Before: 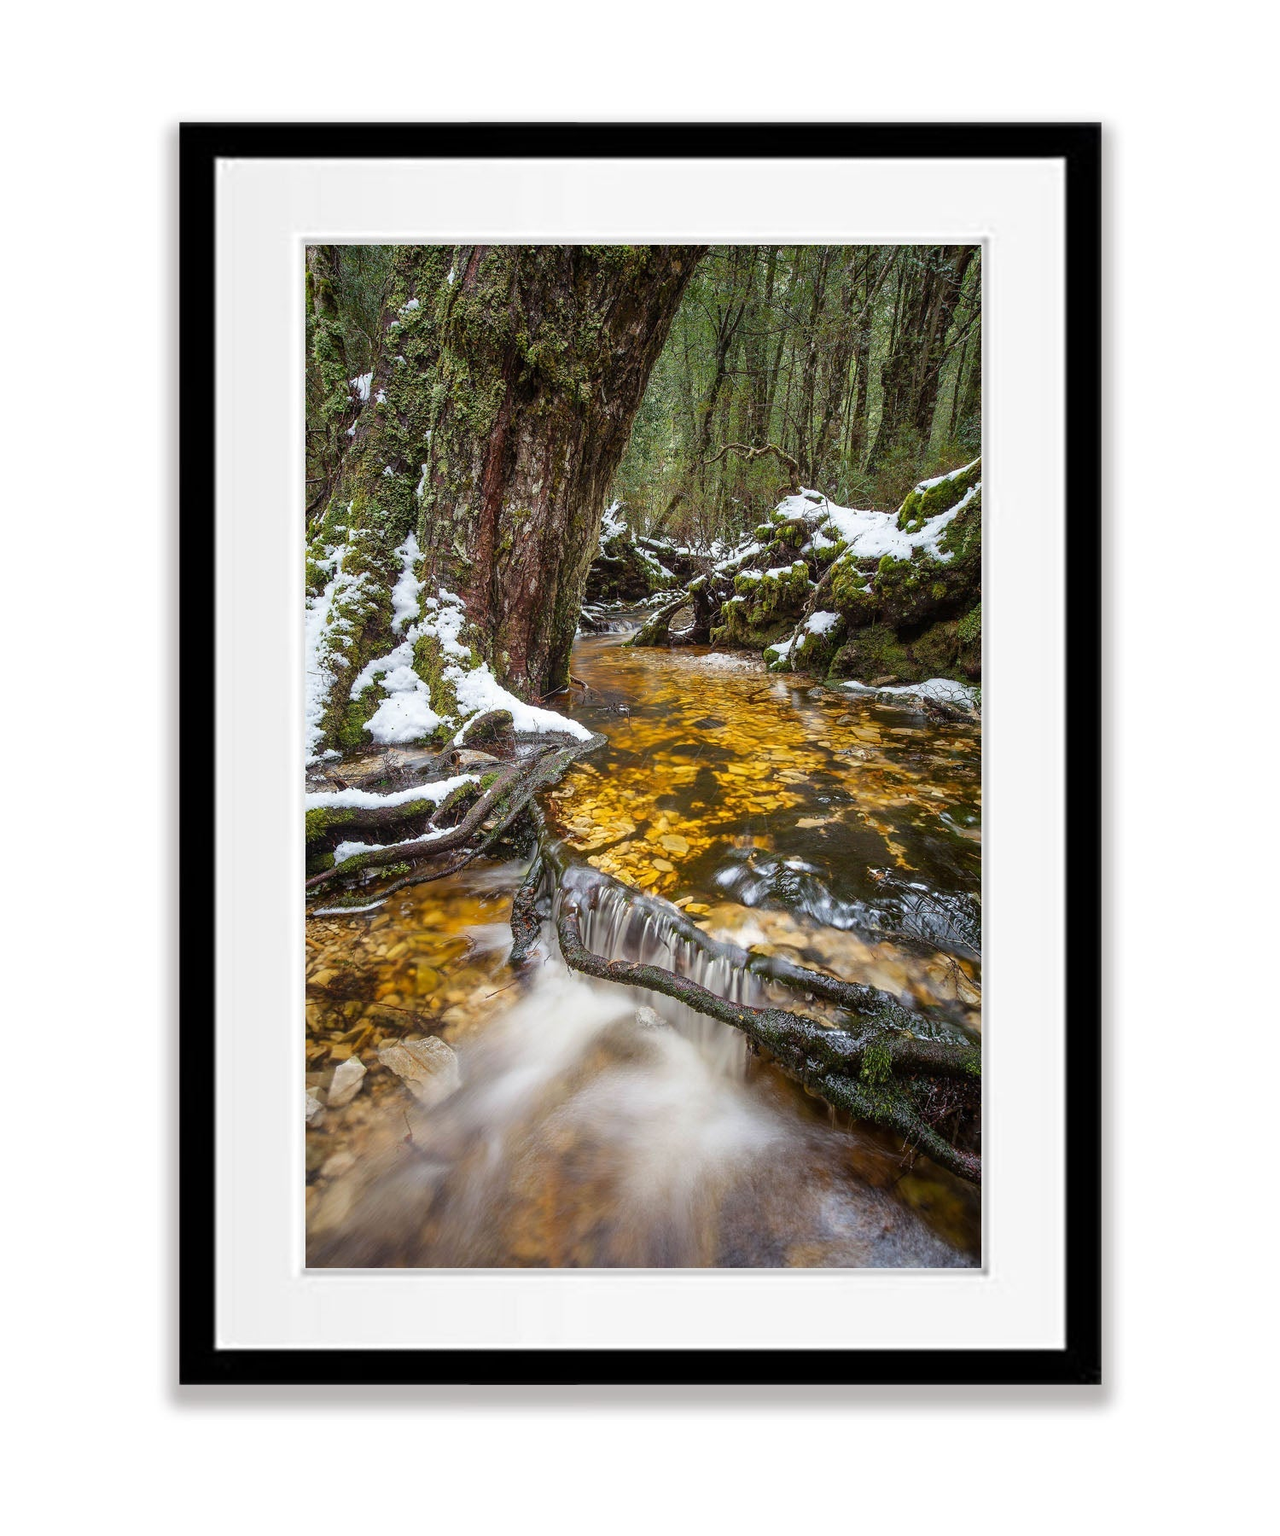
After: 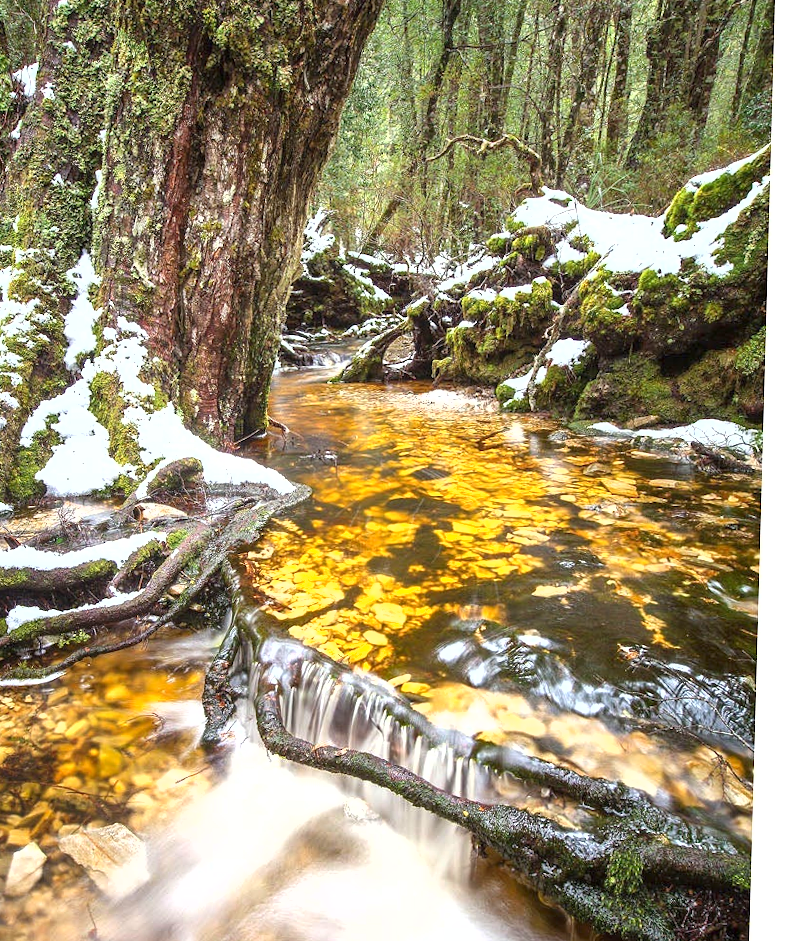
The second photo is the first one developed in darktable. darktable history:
crop and rotate: left 22.13%, top 22.054%, right 22.026%, bottom 22.102%
rotate and perspective: rotation 0.062°, lens shift (vertical) 0.115, lens shift (horizontal) -0.133, crop left 0.047, crop right 0.94, crop top 0.061, crop bottom 0.94
exposure: exposure 1.15 EV, compensate highlight preservation false
shadows and highlights: shadows 29.61, highlights -30.47, low approximation 0.01, soften with gaussian
